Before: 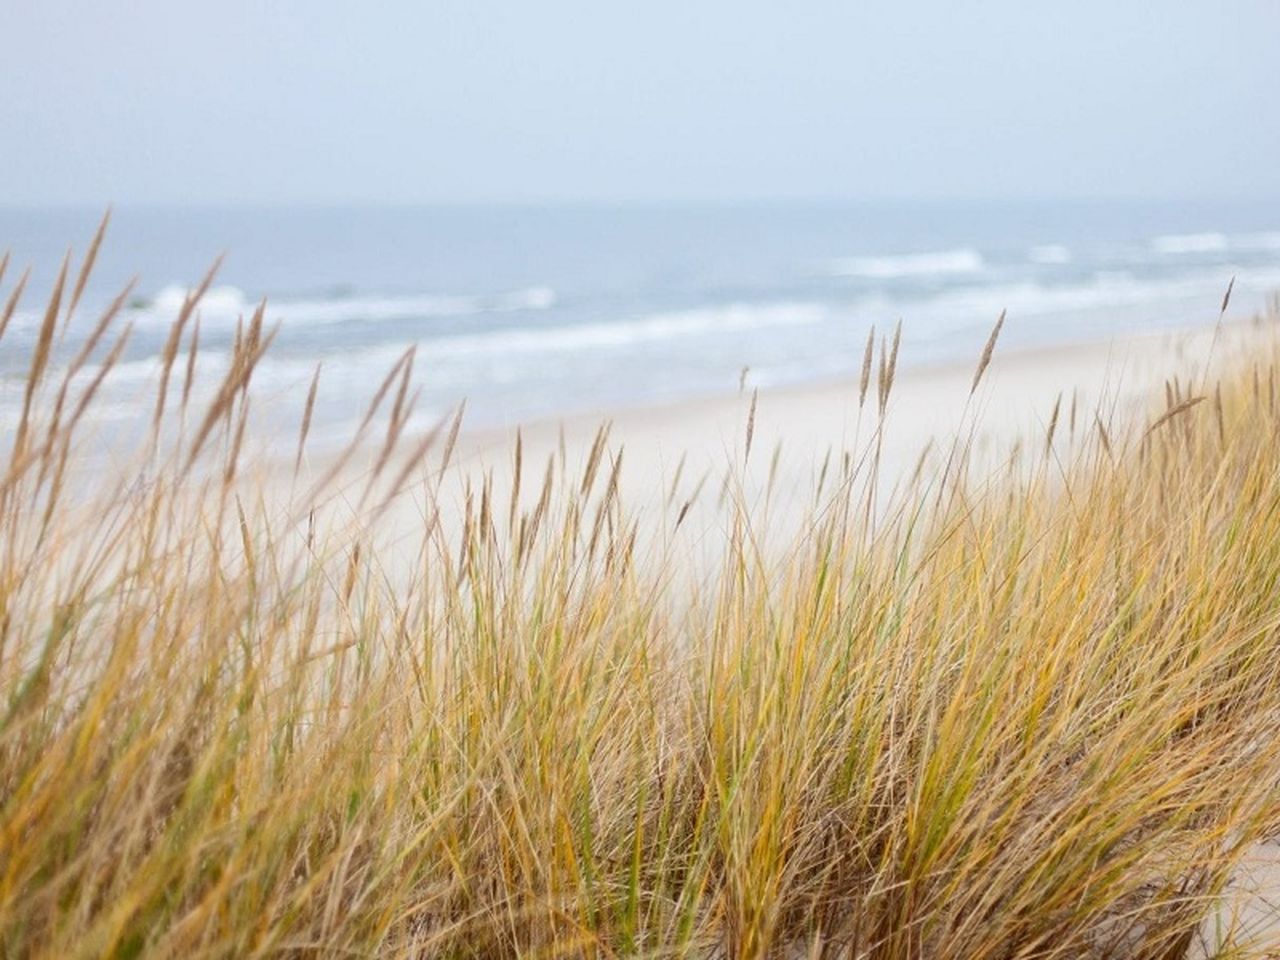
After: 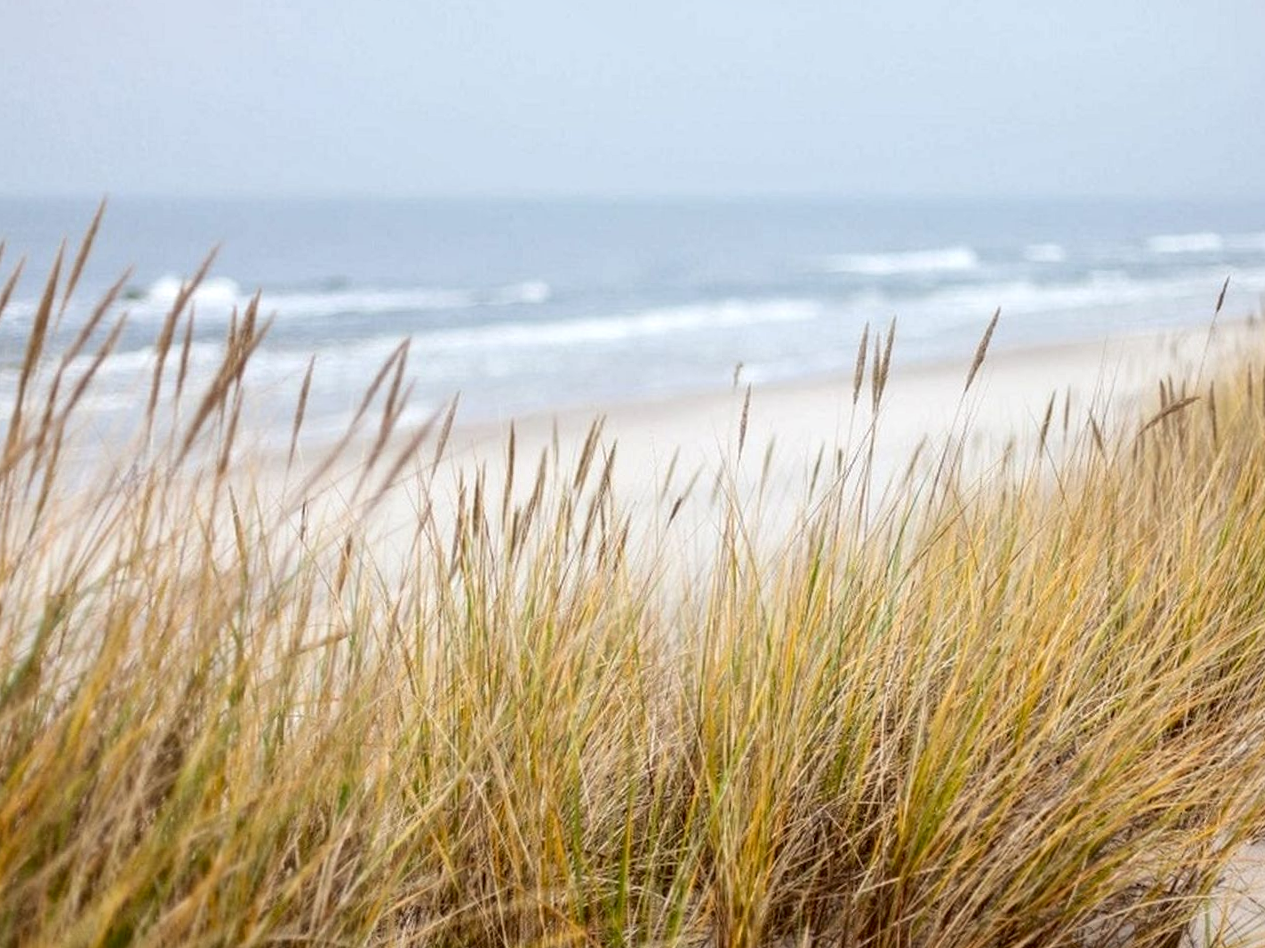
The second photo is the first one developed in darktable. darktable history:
local contrast: detail 142%
crop and rotate: angle -0.5°
